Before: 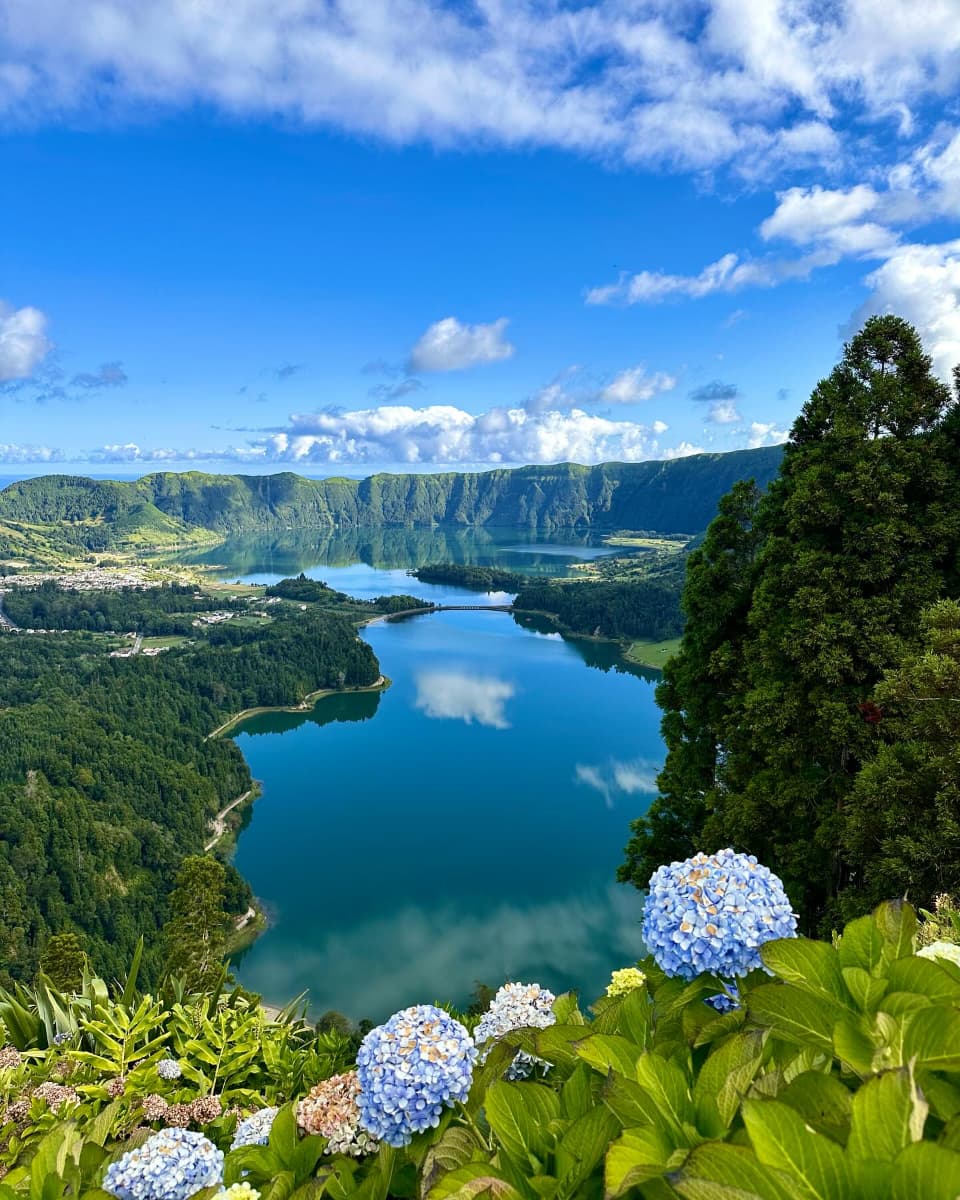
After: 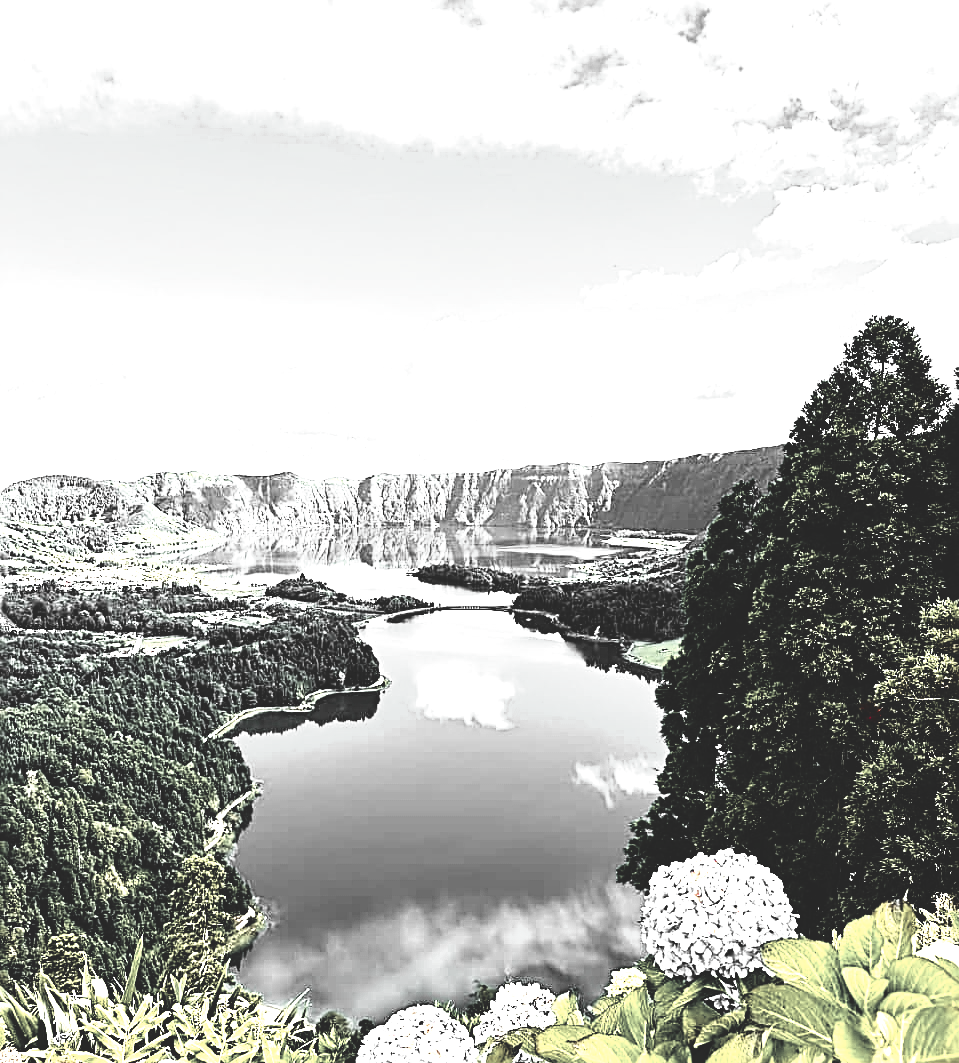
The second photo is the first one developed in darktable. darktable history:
sharpen: radius 3.021, amount 0.756
crop and rotate: top 0%, bottom 11.404%
tone equalizer: -8 EV -1.08 EV, -7 EV -1.01 EV, -6 EV -0.899 EV, -5 EV -0.61 EV, -3 EV 0.577 EV, -2 EV 0.85 EV, -1 EV 0.985 EV, +0 EV 1.08 EV, edges refinement/feathering 500, mask exposure compensation -1.57 EV, preserve details no
color zones: curves: ch1 [(0, 0.831) (0.08, 0.771) (0.157, 0.268) (0.241, 0.207) (0.562, -0.005) (0.714, -0.013) (0.876, 0.01) (1, 0.831)]
base curve: curves: ch0 [(0, 0.02) (0.083, 0.036) (1, 1)], preserve colors none
velvia: on, module defaults
exposure: black level correction 0, exposure 1.367 EV, compensate highlight preservation false
